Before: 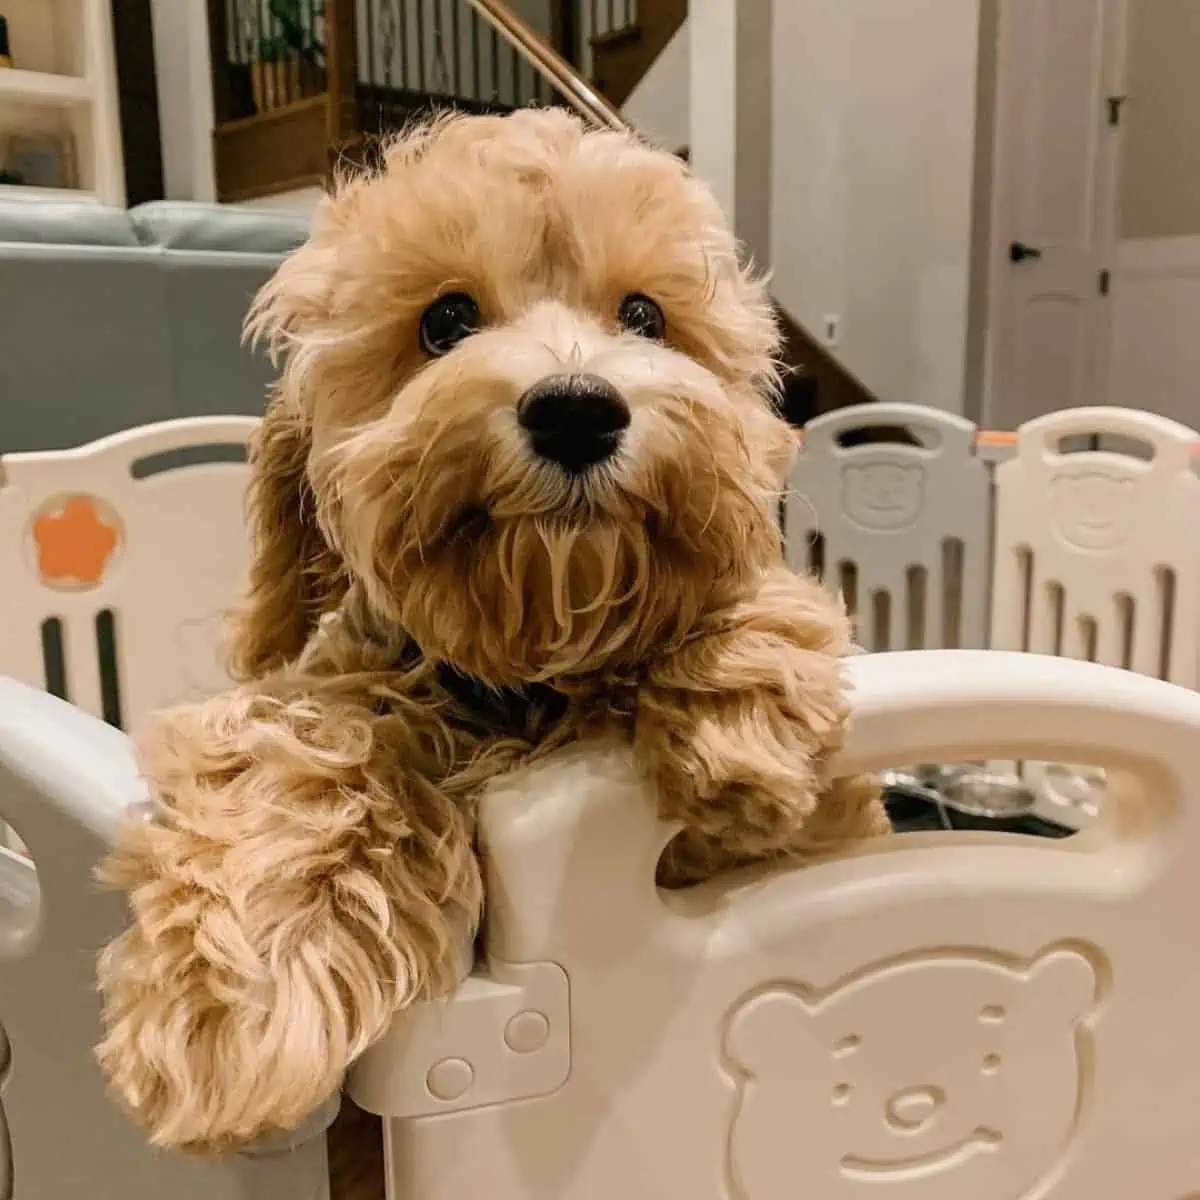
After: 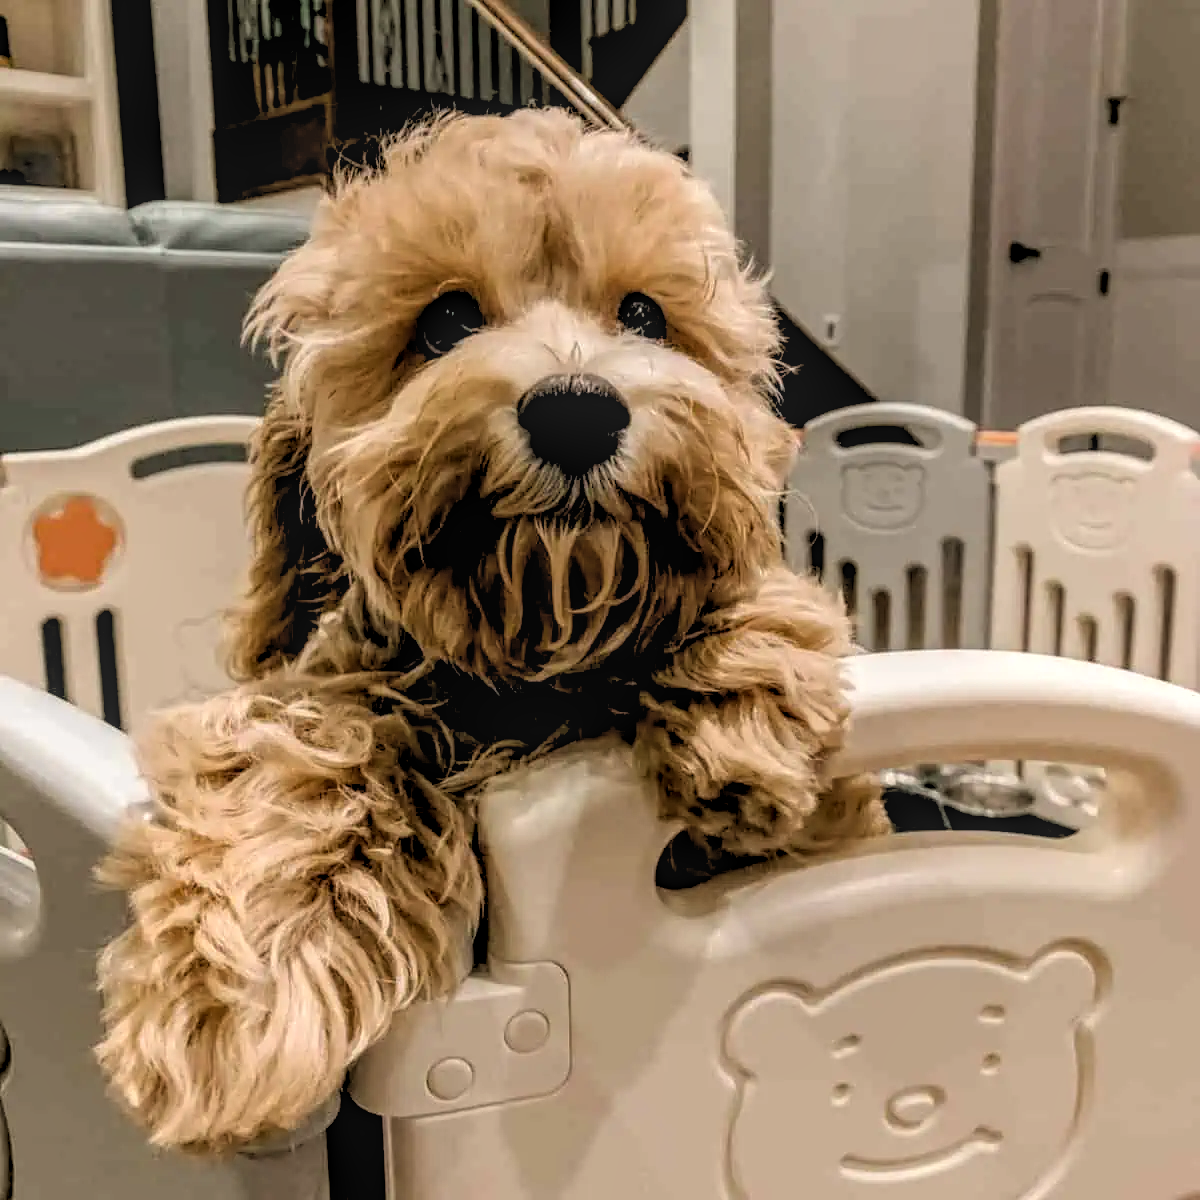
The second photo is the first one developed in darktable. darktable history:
local contrast: highlights 0%, shadows 0%, detail 133%
rgb levels: levels [[0.034, 0.472, 0.904], [0, 0.5, 1], [0, 0.5, 1]]
